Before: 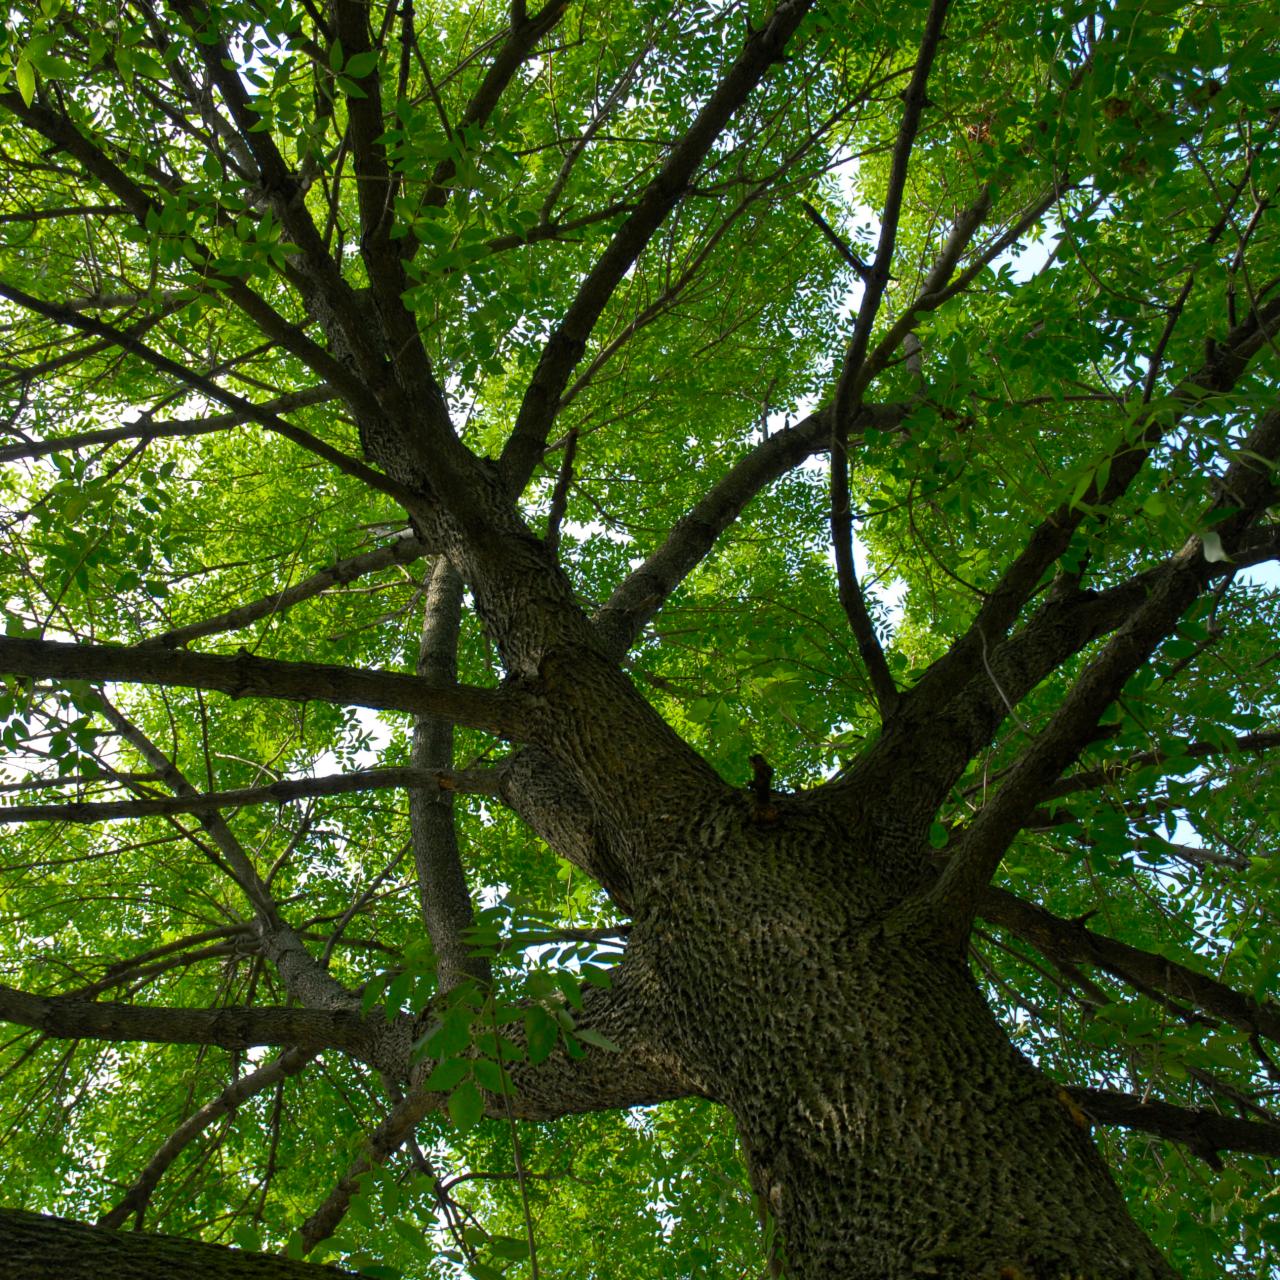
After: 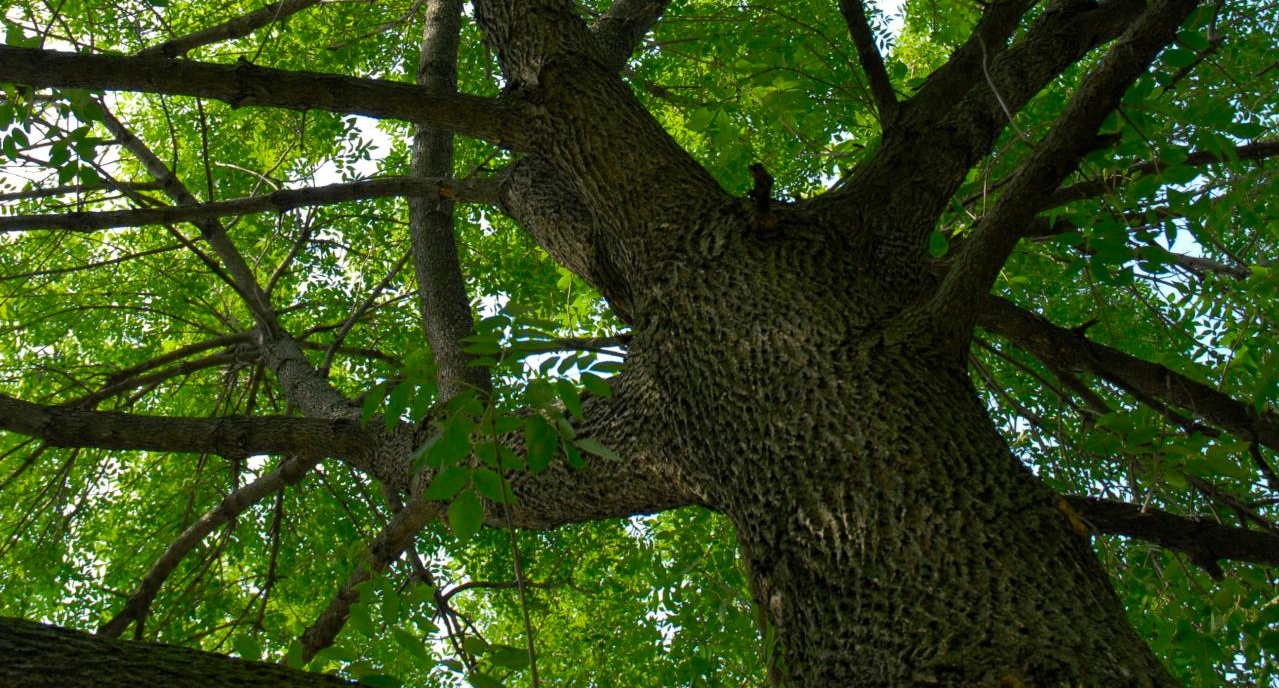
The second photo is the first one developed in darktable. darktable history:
crop and rotate: top 46.237%
haze removal: adaptive false
